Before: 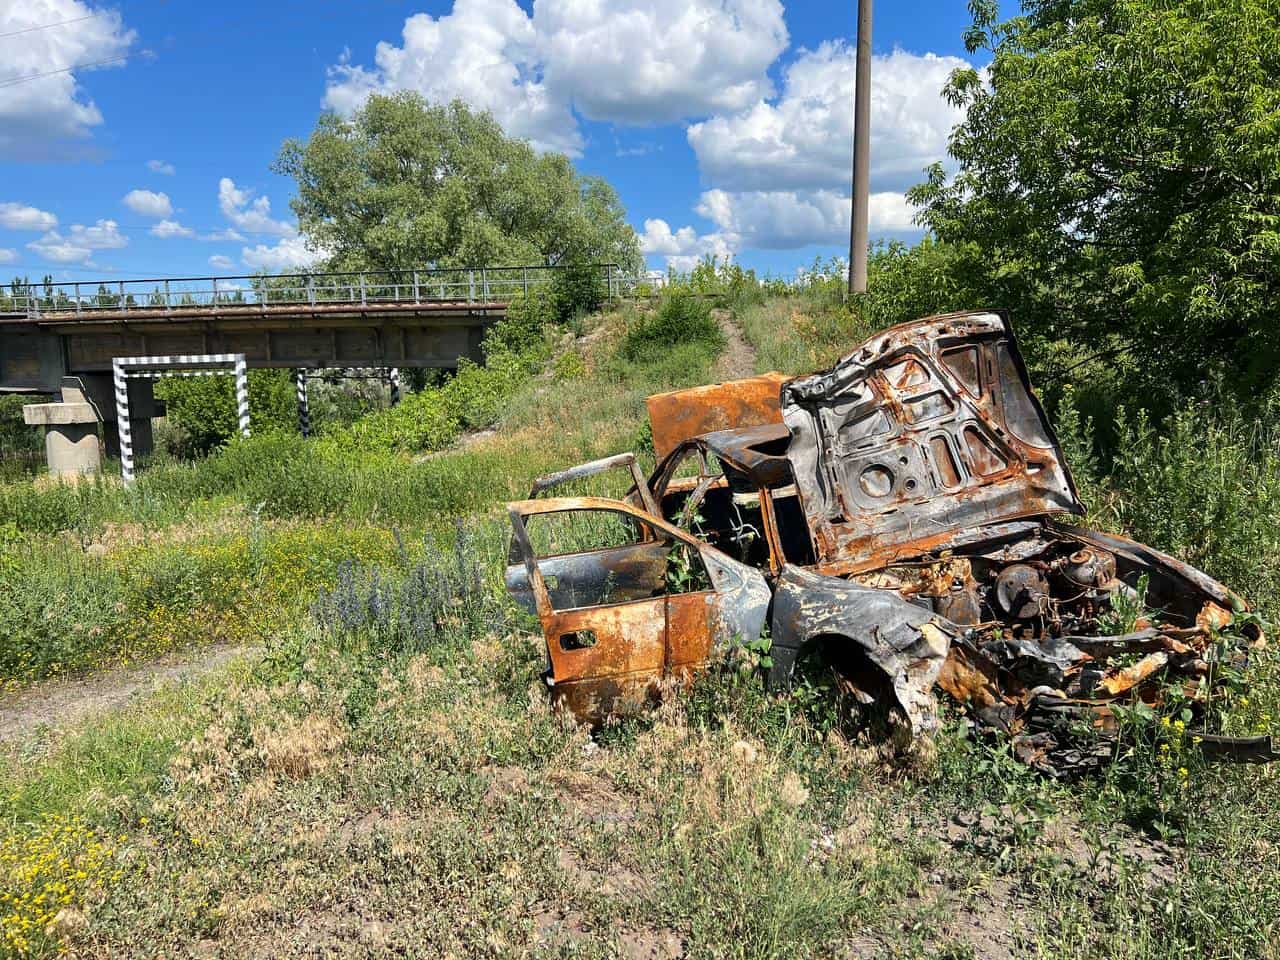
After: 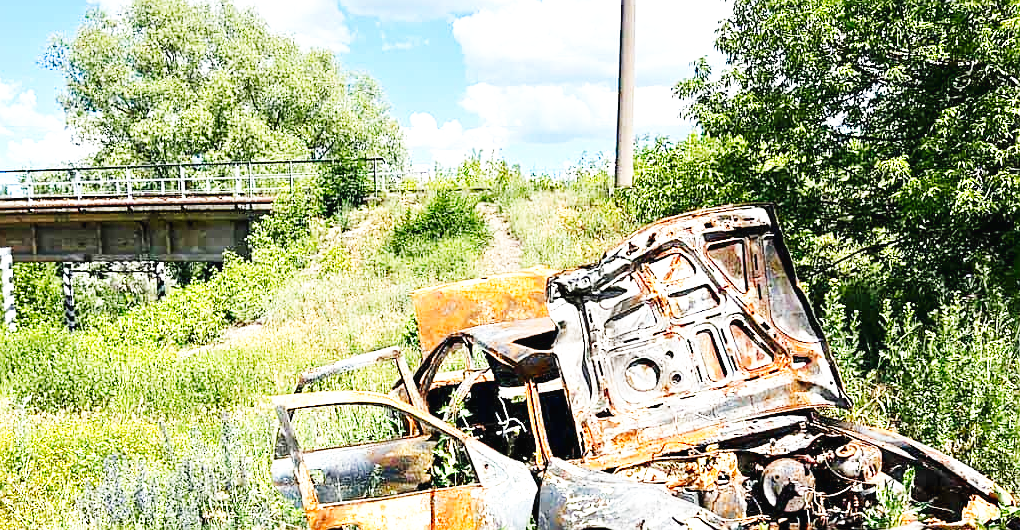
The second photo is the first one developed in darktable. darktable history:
sharpen: on, module defaults
exposure: black level correction 0, exposure 0.691 EV, compensate highlight preservation false
crop: left 18.306%, top 11.114%, right 1.936%, bottom 33.648%
base curve: curves: ch0 [(0, 0.003) (0.001, 0.002) (0.006, 0.004) (0.02, 0.022) (0.048, 0.086) (0.094, 0.234) (0.162, 0.431) (0.258, 0.629) (0.385, 0.8) (0.548, 0.918) (0.751, 0.988) (1, 1)], preserve colors none
